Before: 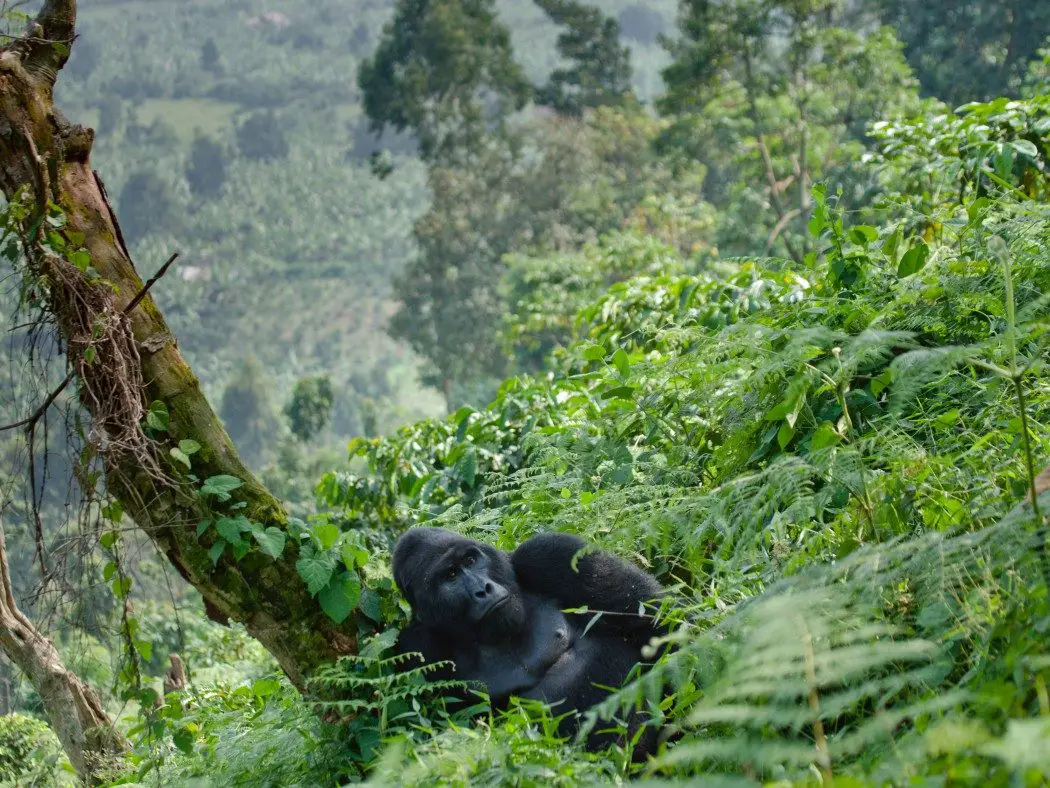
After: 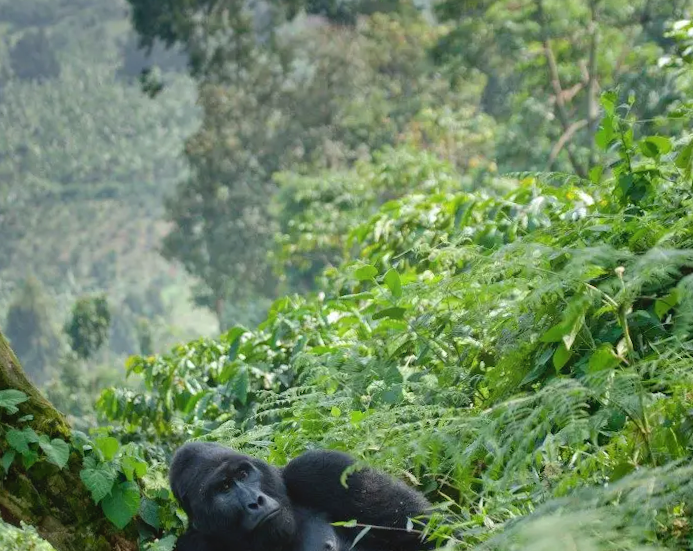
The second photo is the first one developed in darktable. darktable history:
crop and rotate: left 17.046%, top 10.659%, right 12.989%, bottom 14.553%
bloom: on, module defaults
rotate and perspective: rotation 0.062°, lens shift (vertical) 0.115, lens shift (horizontal) -0.133, crop left 0.047, crop right 0.94, crop top 0.061, crop bottom 0.94
